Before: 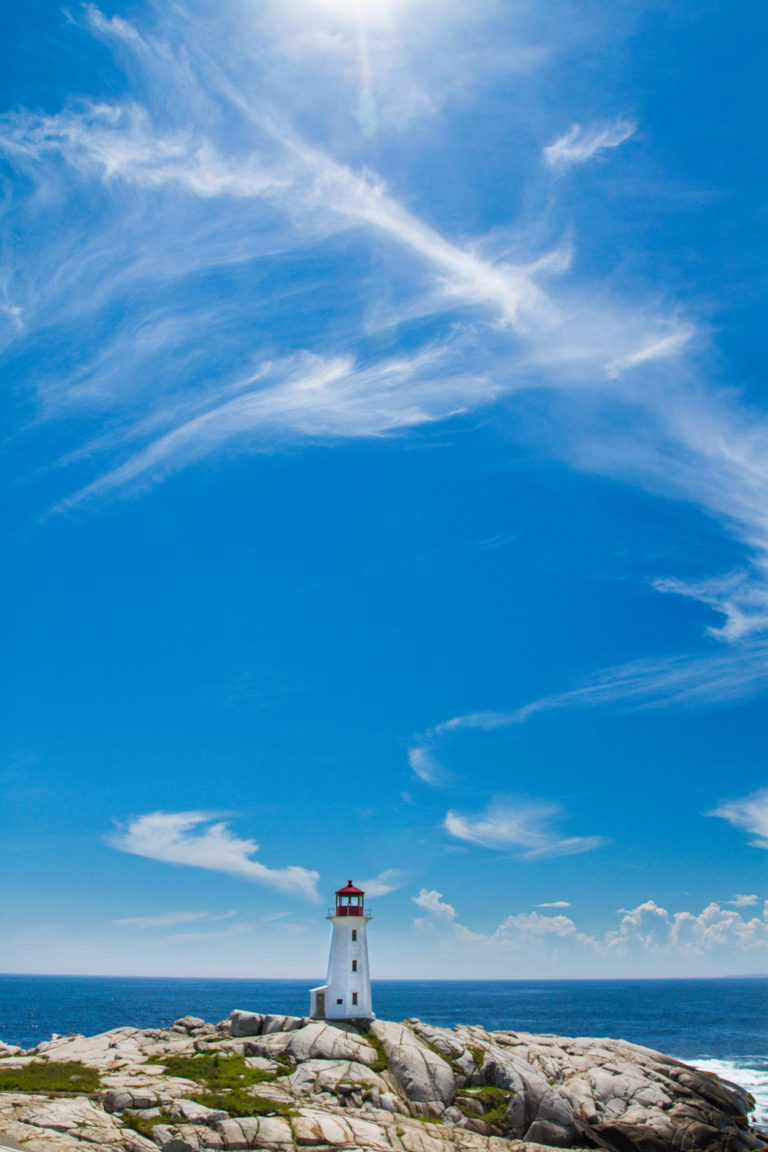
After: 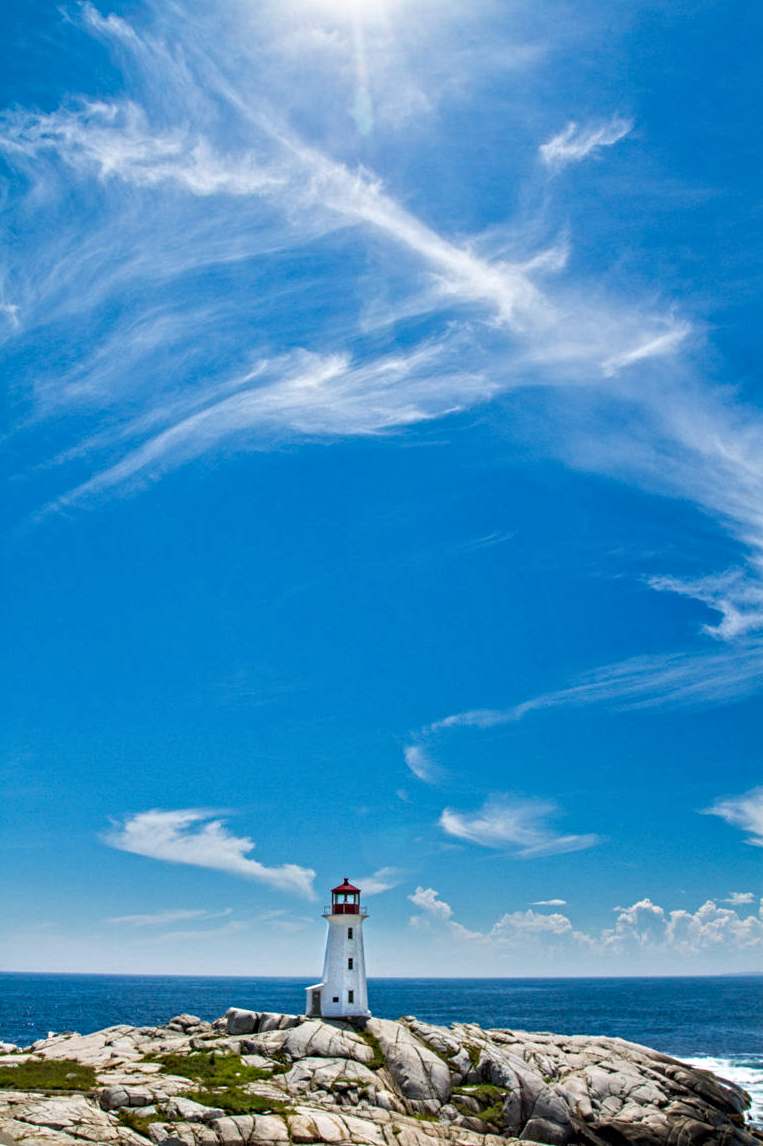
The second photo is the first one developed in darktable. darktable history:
crop and rotate: left 0.614%, top 0.179%, bottom 0.309%
tone equalizer: on, module defaults
contrast equalizer: octaves 7, y [[0.502, 0.517, 0.543, 0.576, 0.611, 0.631], [0.5 ×6], [0.5 ×6], [0 ×6], [0 ×6]]
